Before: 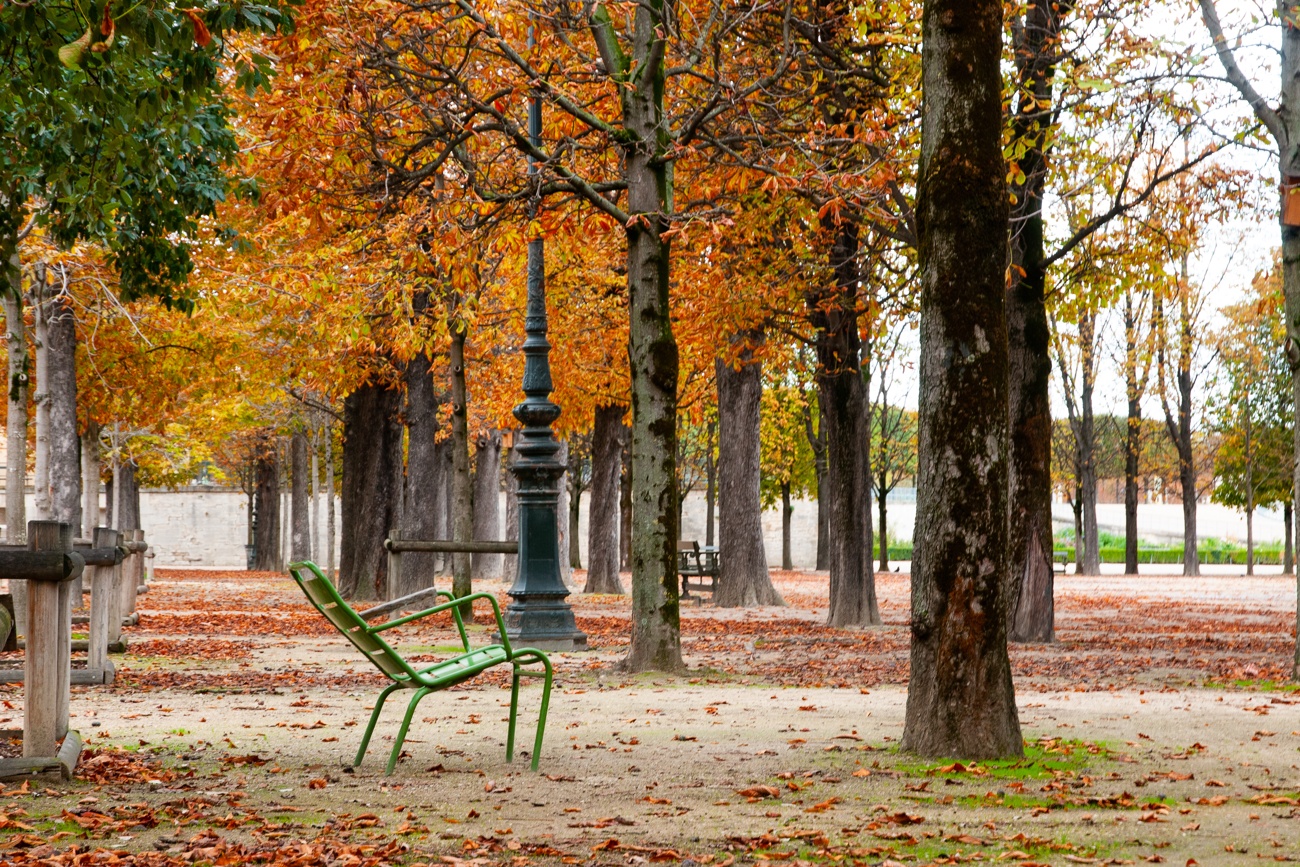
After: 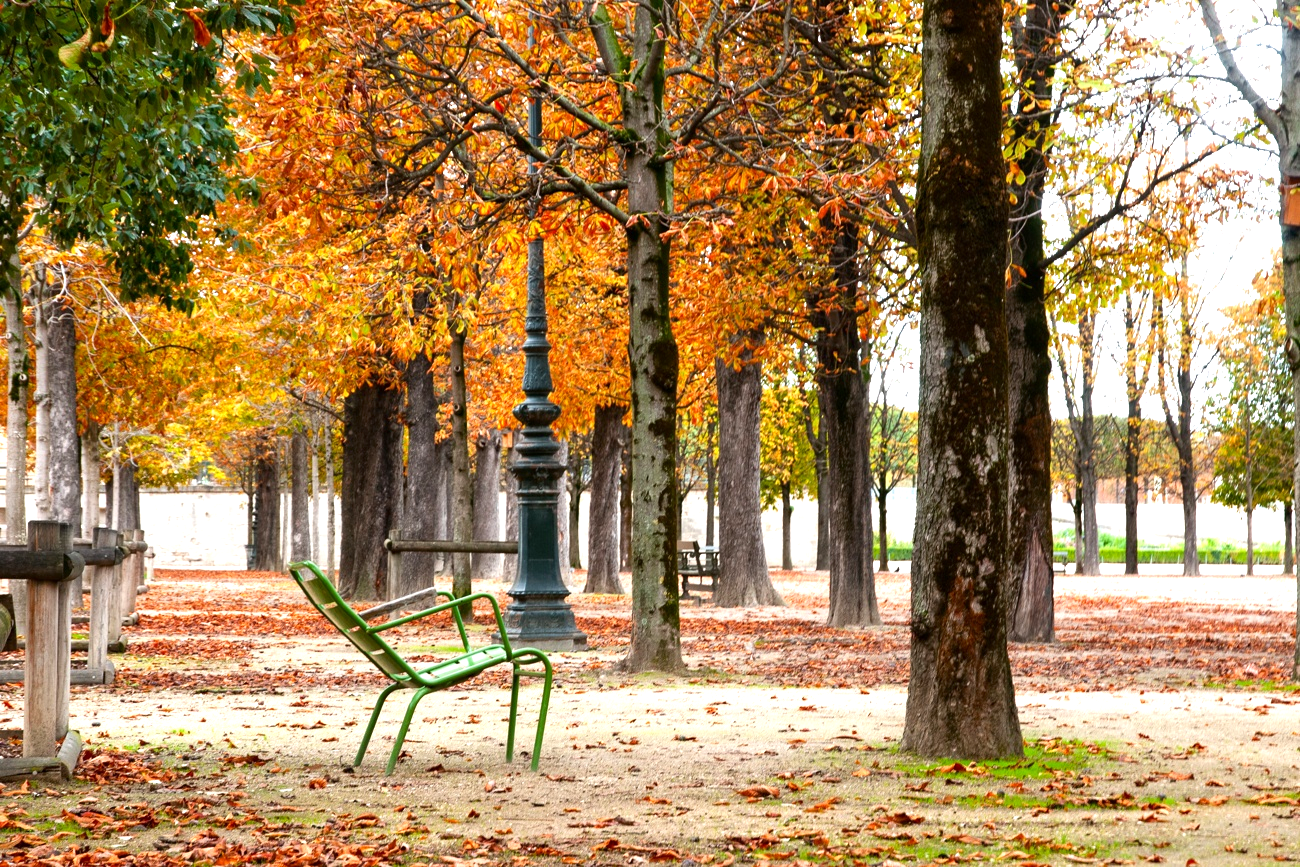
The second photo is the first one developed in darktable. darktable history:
exposure: exposure 0.74 EV, compensate highlight preservation false
contrast brightness saturation: contrast 0.03, brightness -0.04
